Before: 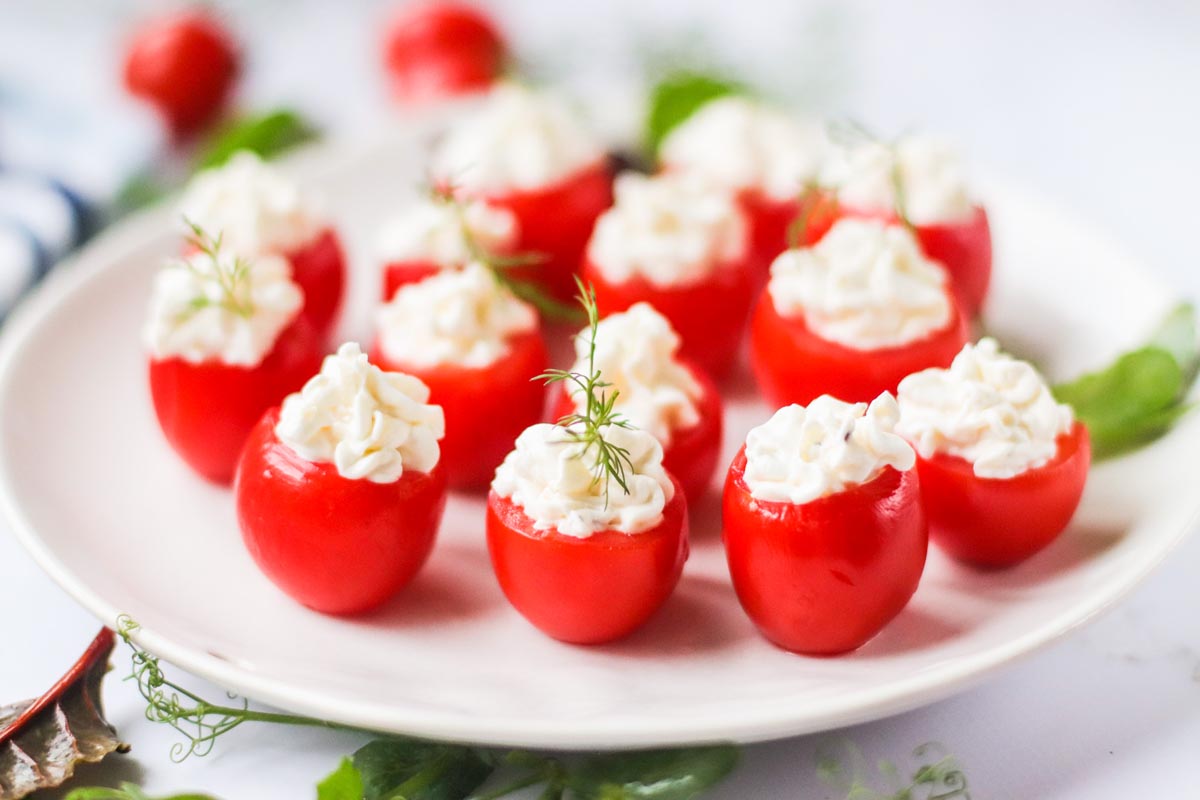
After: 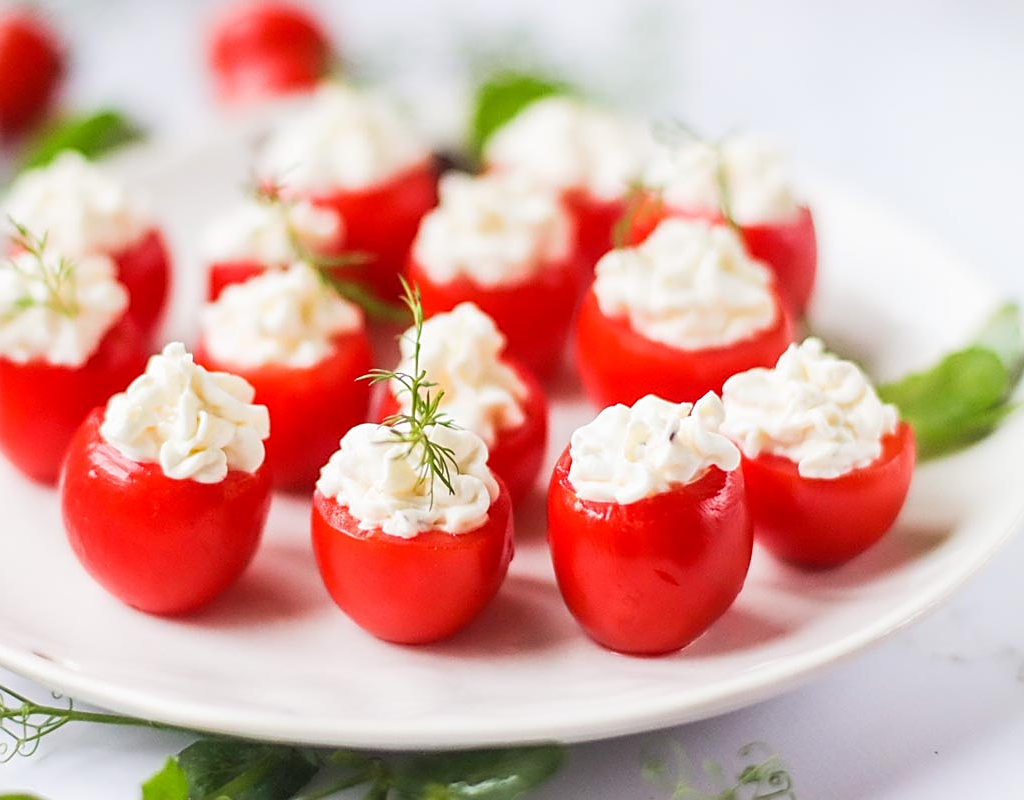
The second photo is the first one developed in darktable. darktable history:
crop and rotate: left 14.584%
sharpen: on, module defaults
